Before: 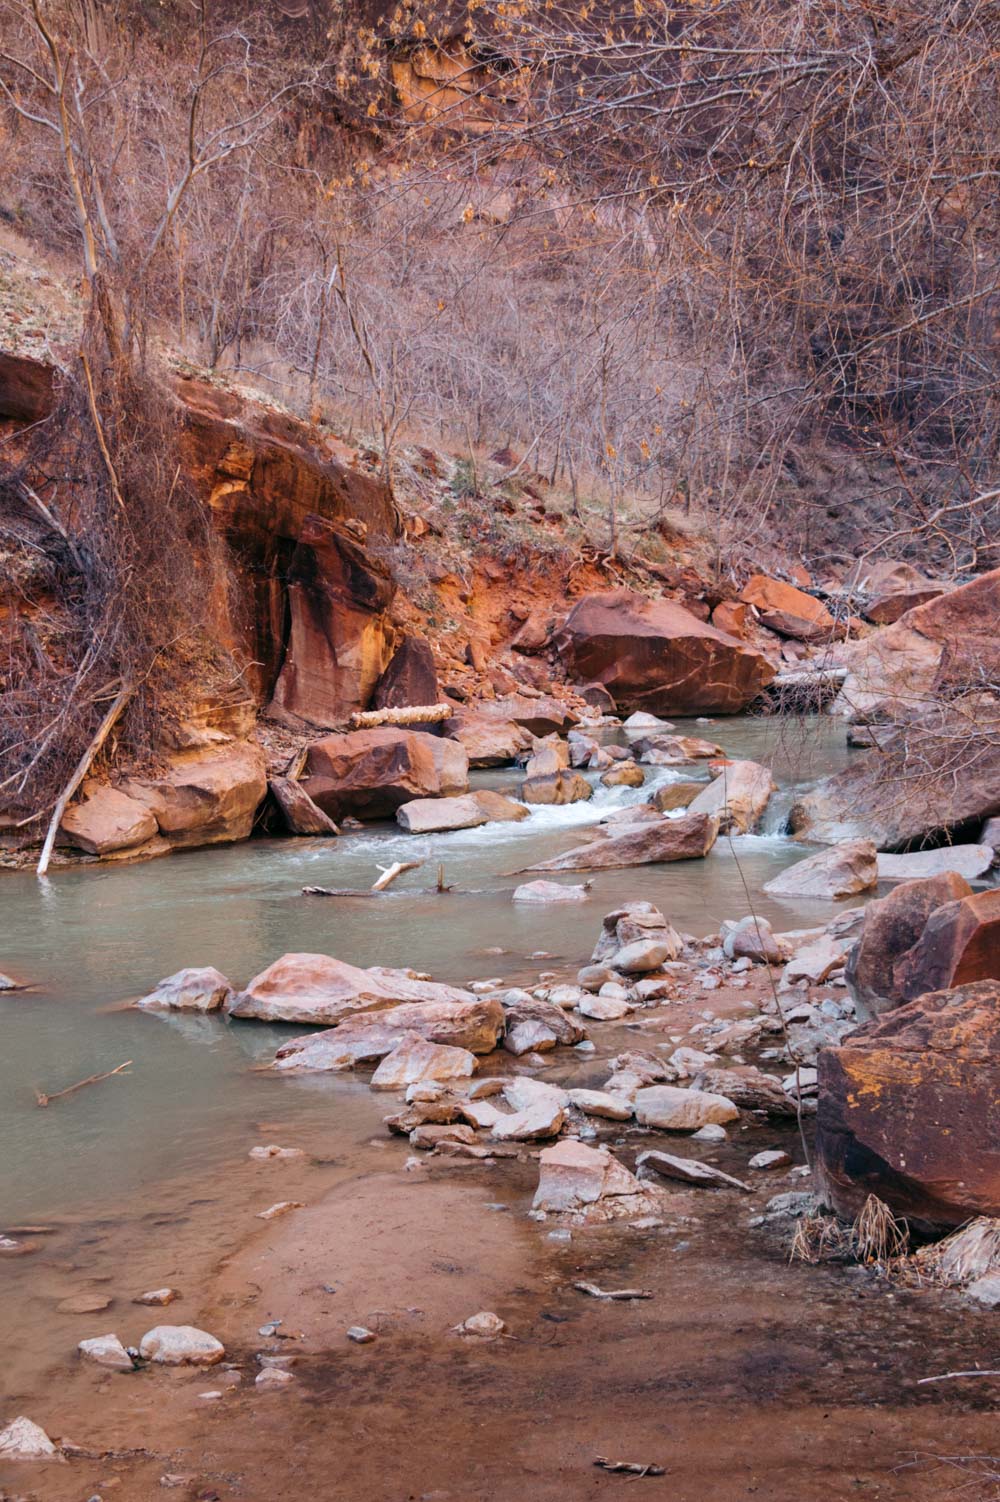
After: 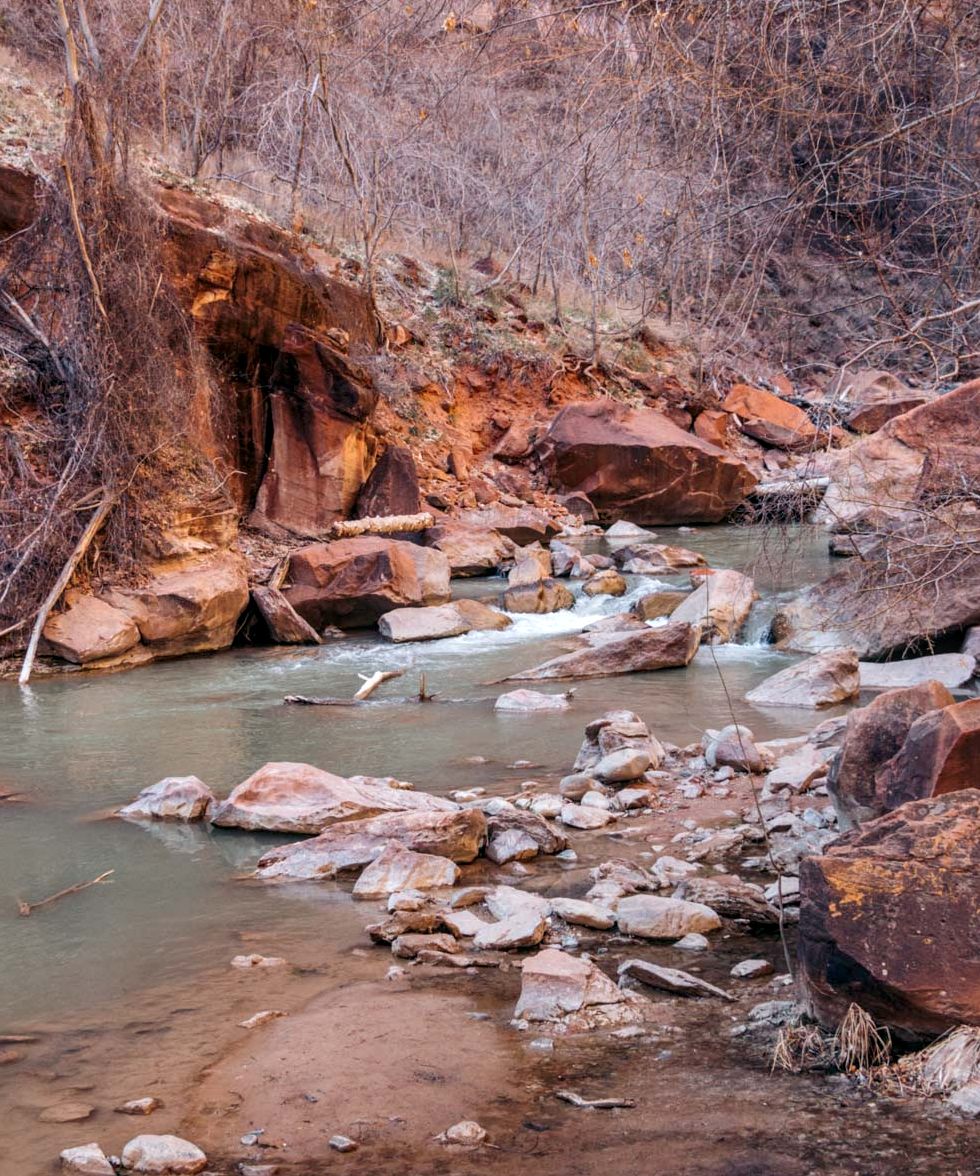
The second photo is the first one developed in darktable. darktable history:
crop and rotate: left 1.84%, top 12.735%, right 0.135%, bottom 8.957%
local contrast: on, module defaults
shadows and highlights: radius 116.25, shadows 42.43, highlights -61.95, soften with gaussian
